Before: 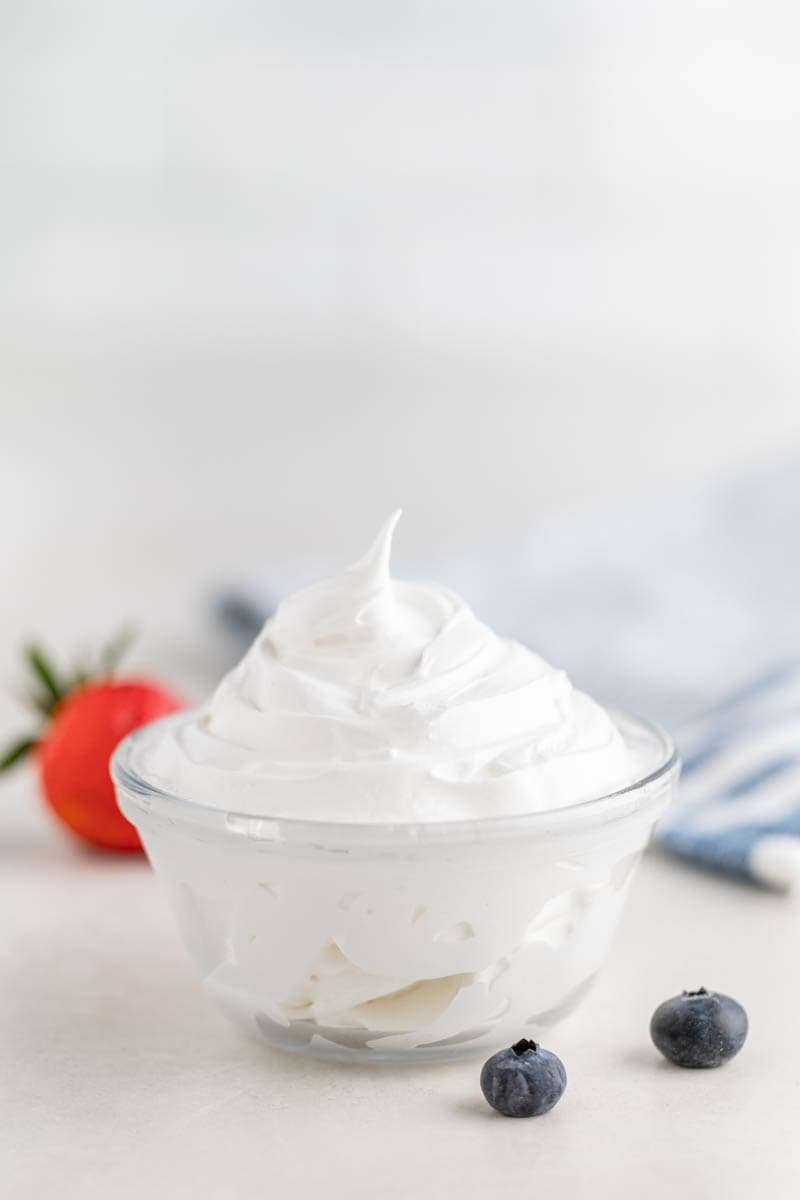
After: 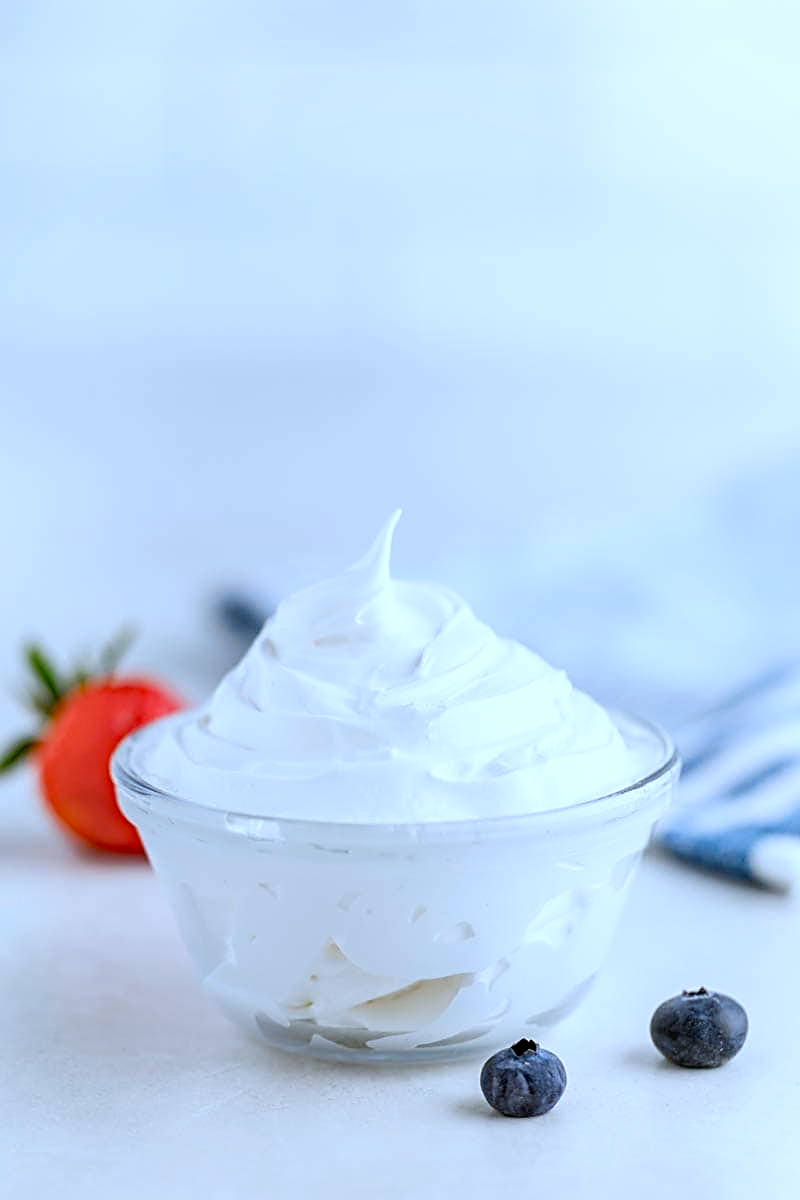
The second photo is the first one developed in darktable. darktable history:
vignetting: brightness 0.035, saturation -0.003, unbound false
haze removal: strength 0.493, distance 0.428, compatibility mode true, adaptive false
color calibration: illuminant custom, x 0.389, y 0.387, temperature 3842.36 K
sharpen: on, module defaults
